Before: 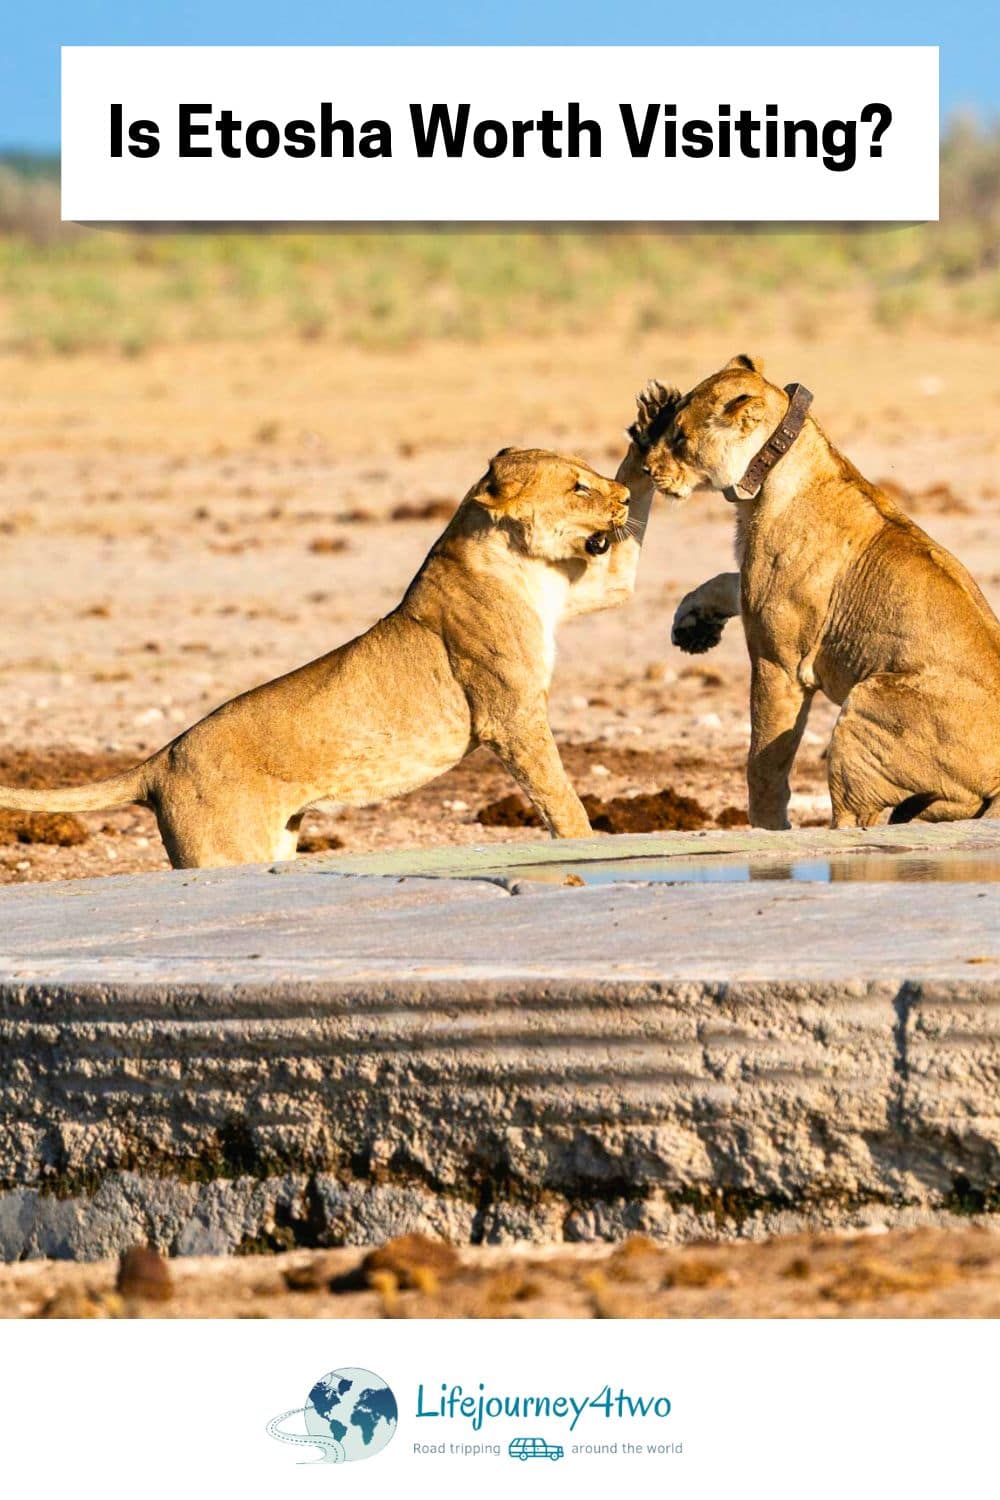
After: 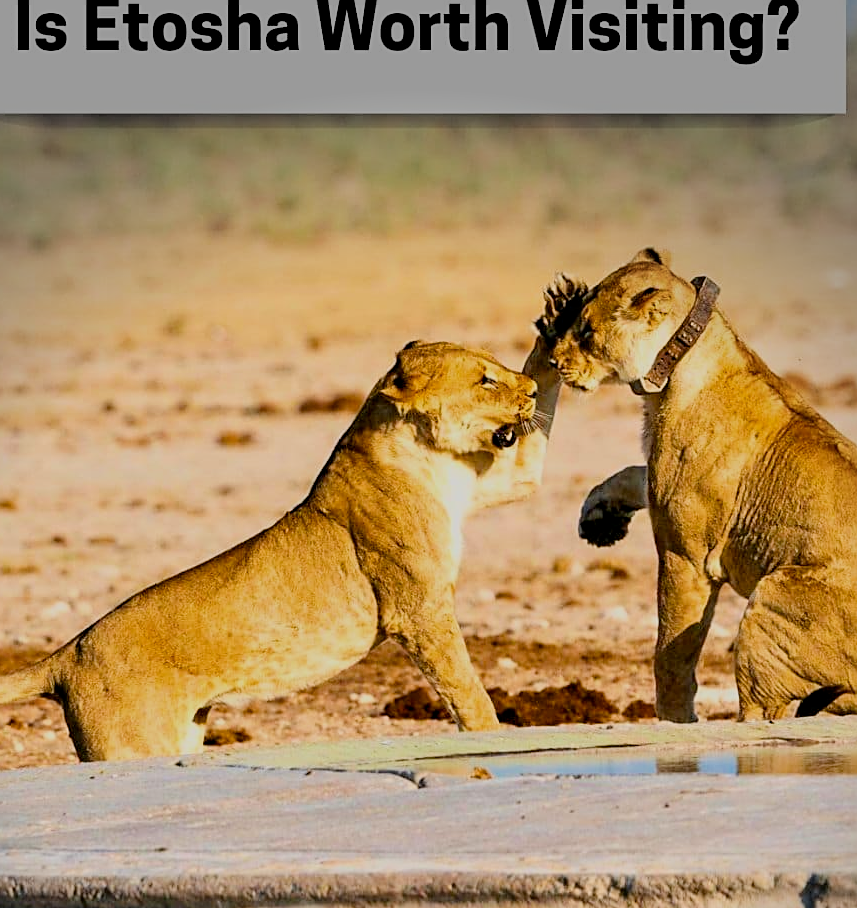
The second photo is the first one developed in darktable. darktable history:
filmic rgb: black relative exposure -7 EV, white relative exposure 5.99 EV, threshold 5.94 EV, target black luminance 0%, hardness 2.77, latitude 60.65%, contrast 0.704, highlights saturation mix 10.76%, shadows ↔ highlights balance -0.096%, add noise in highlights 0.001, color science v3 (2019), use custom middle-gray values true, contrast in highlights soft, enable highlight reconstruction true
tone curve: curves: ch0 [(0, 0) (0.137, 0.063) (0.255, 0.176) (0.502, 0.502) (0.749, 0.839) (1, 1)], color space Lab, independent channels, preserve colors none
crop and rotate: left 9.301%, top 7.196%, right 4.902%, bottom 32.268%
vignetting: fall-off start 97.15%, center (-0.025, 0.399), width/height ratio 1.182, unbound false
sharpen: on, module defaults
color balance rgb: power › hue 329.55°, perceptual saturation grading › global saturation 31.012%
contrast brightness saturation: saturation -0.062
